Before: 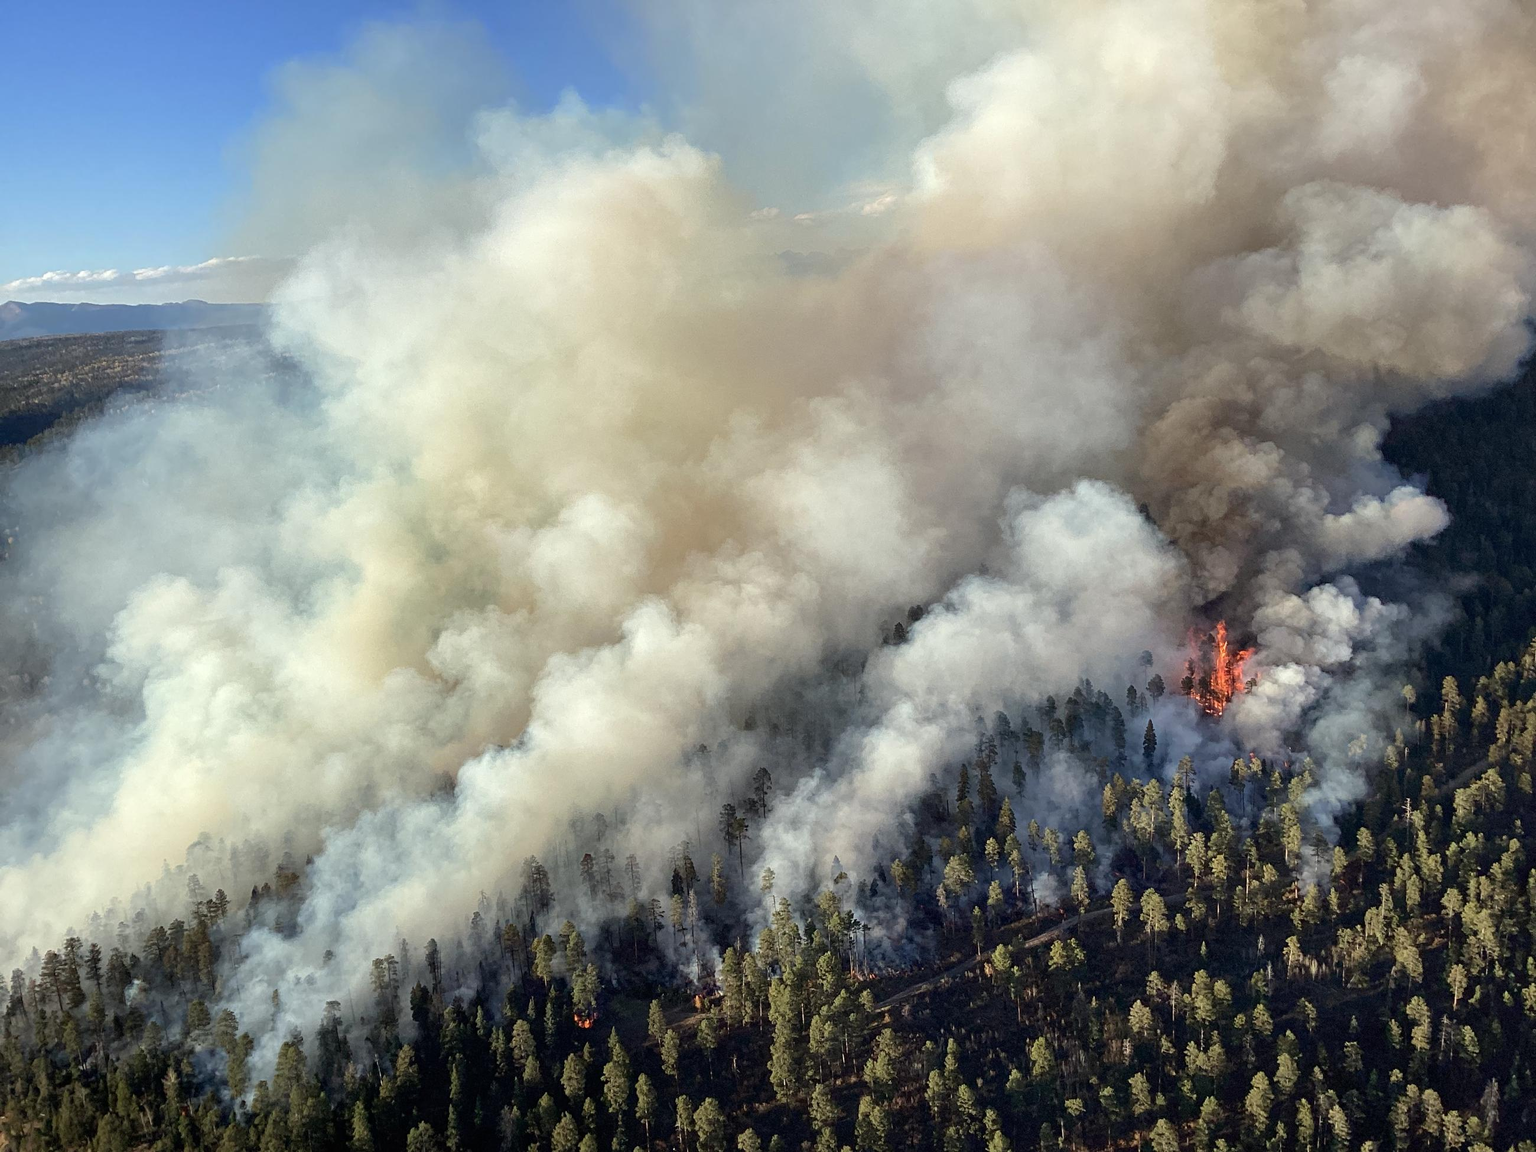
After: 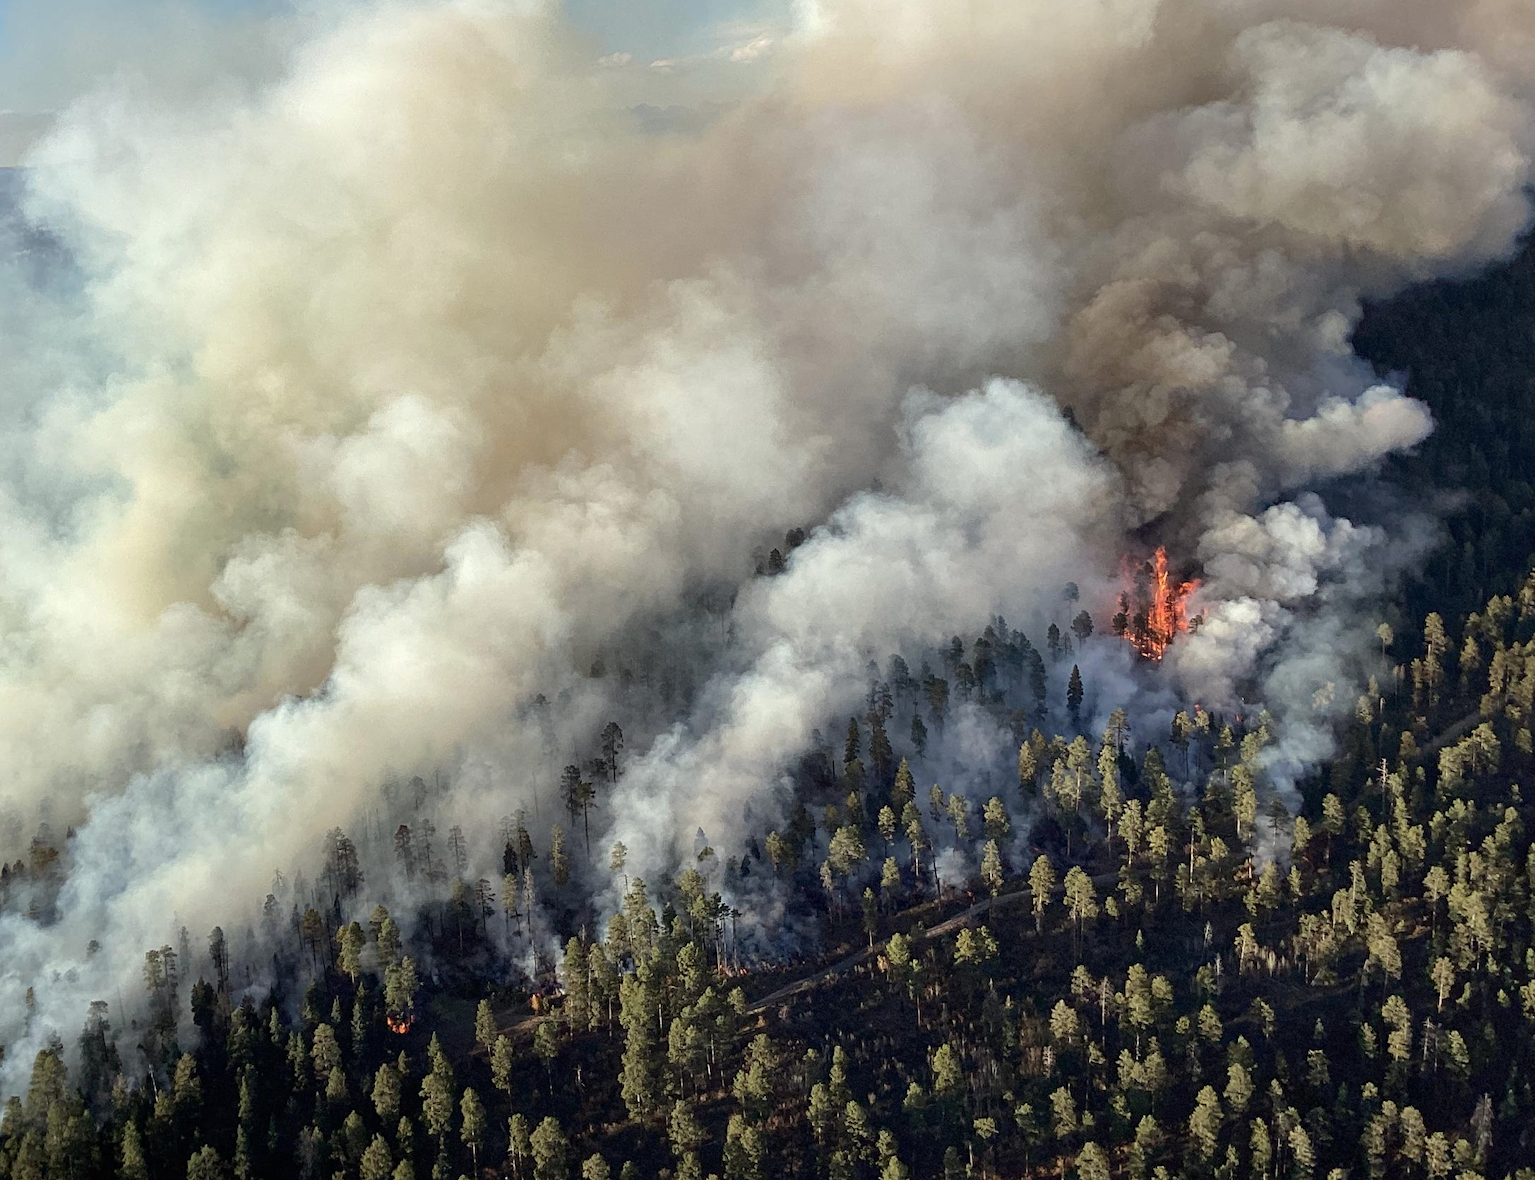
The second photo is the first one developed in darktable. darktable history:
crop: left 16.315%, top 14.246%
contrast brightness saturation: saturation -0.05
